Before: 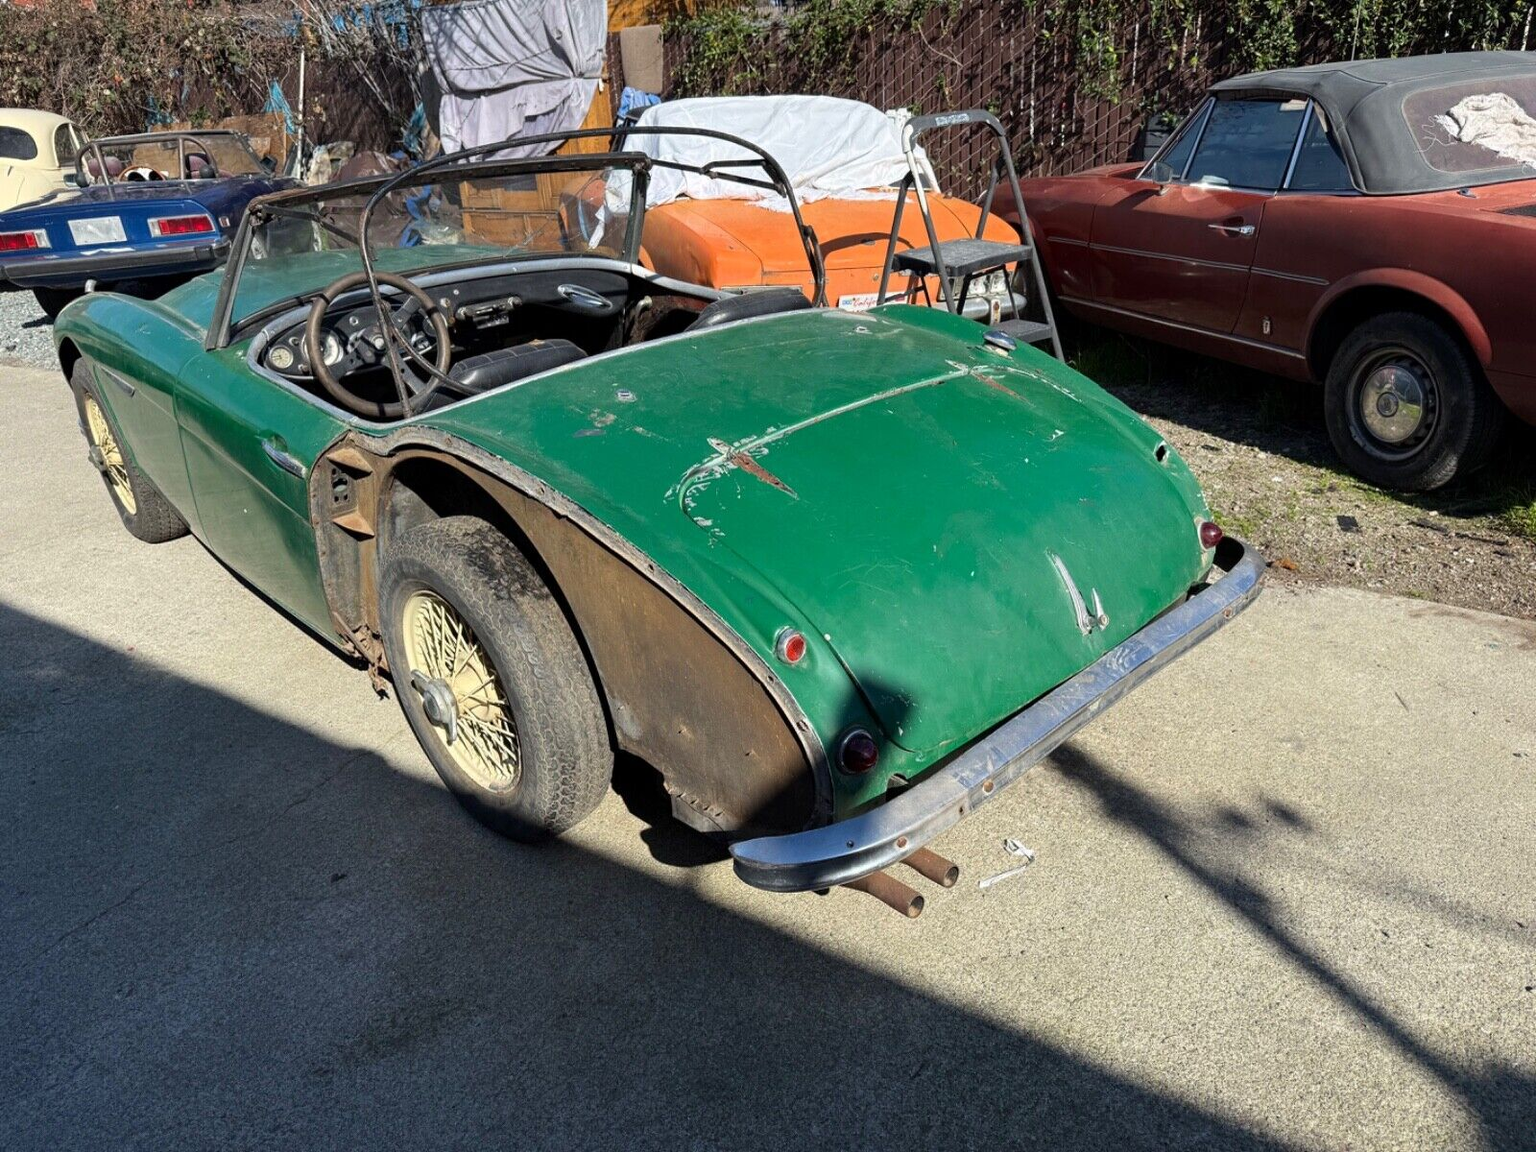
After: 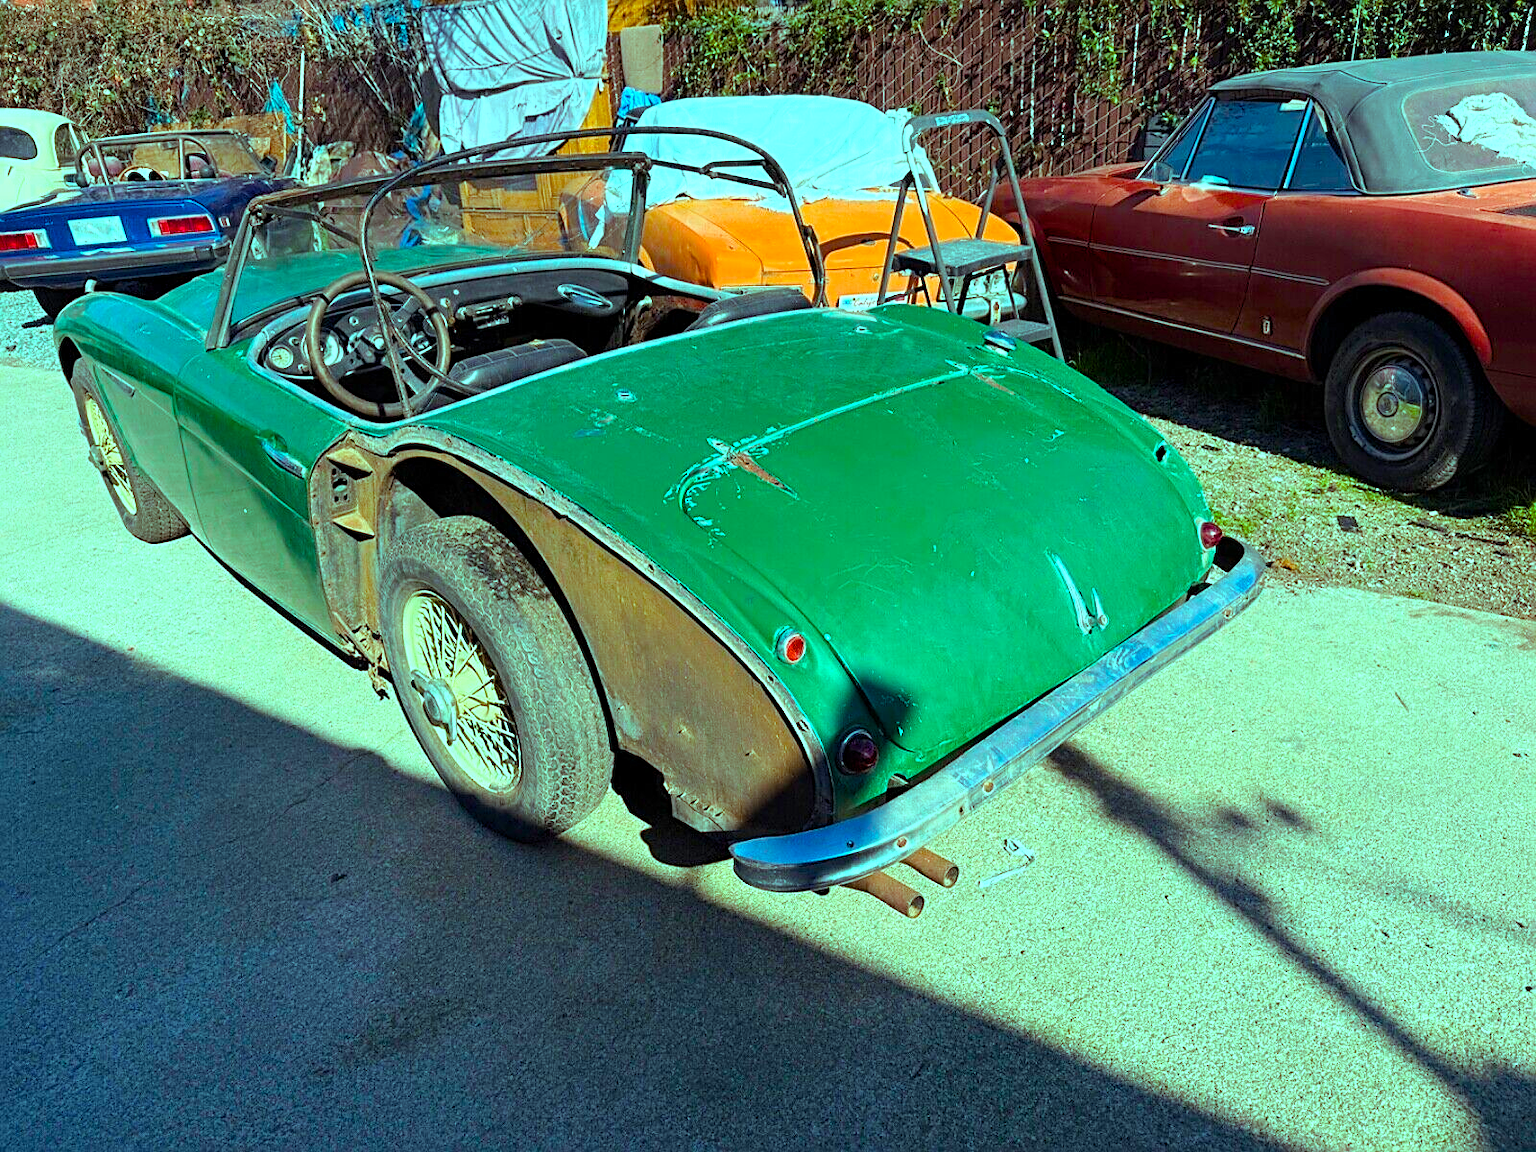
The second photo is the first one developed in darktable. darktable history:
color balance rgb: highlights gain › chroma 7.426%, highlights gain › hue 181.62°, perceptual saturation grading › global saturation 20%, perceptual saturation grading › highlights 1.968%, perceptual saturation grading › shadows 49.397%, perceptual brilliance grading › global brilliance 9.73%, perceptual brilliance grading › shadows 15.839%, global vibrance 20%
sharpen: on, module defaults
